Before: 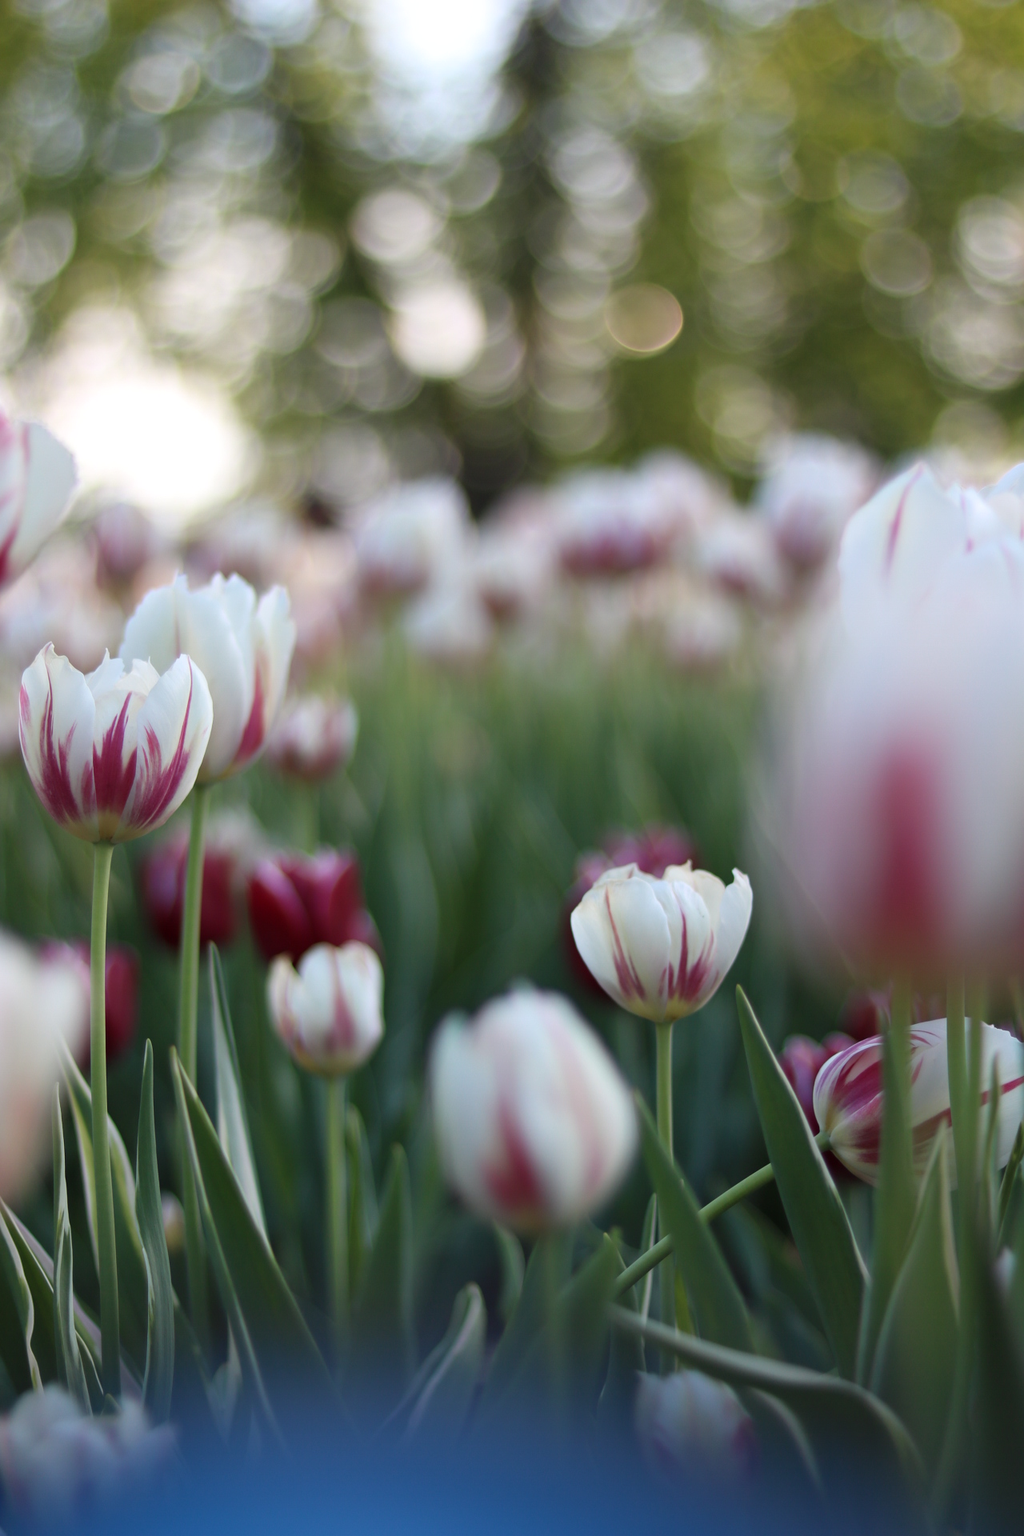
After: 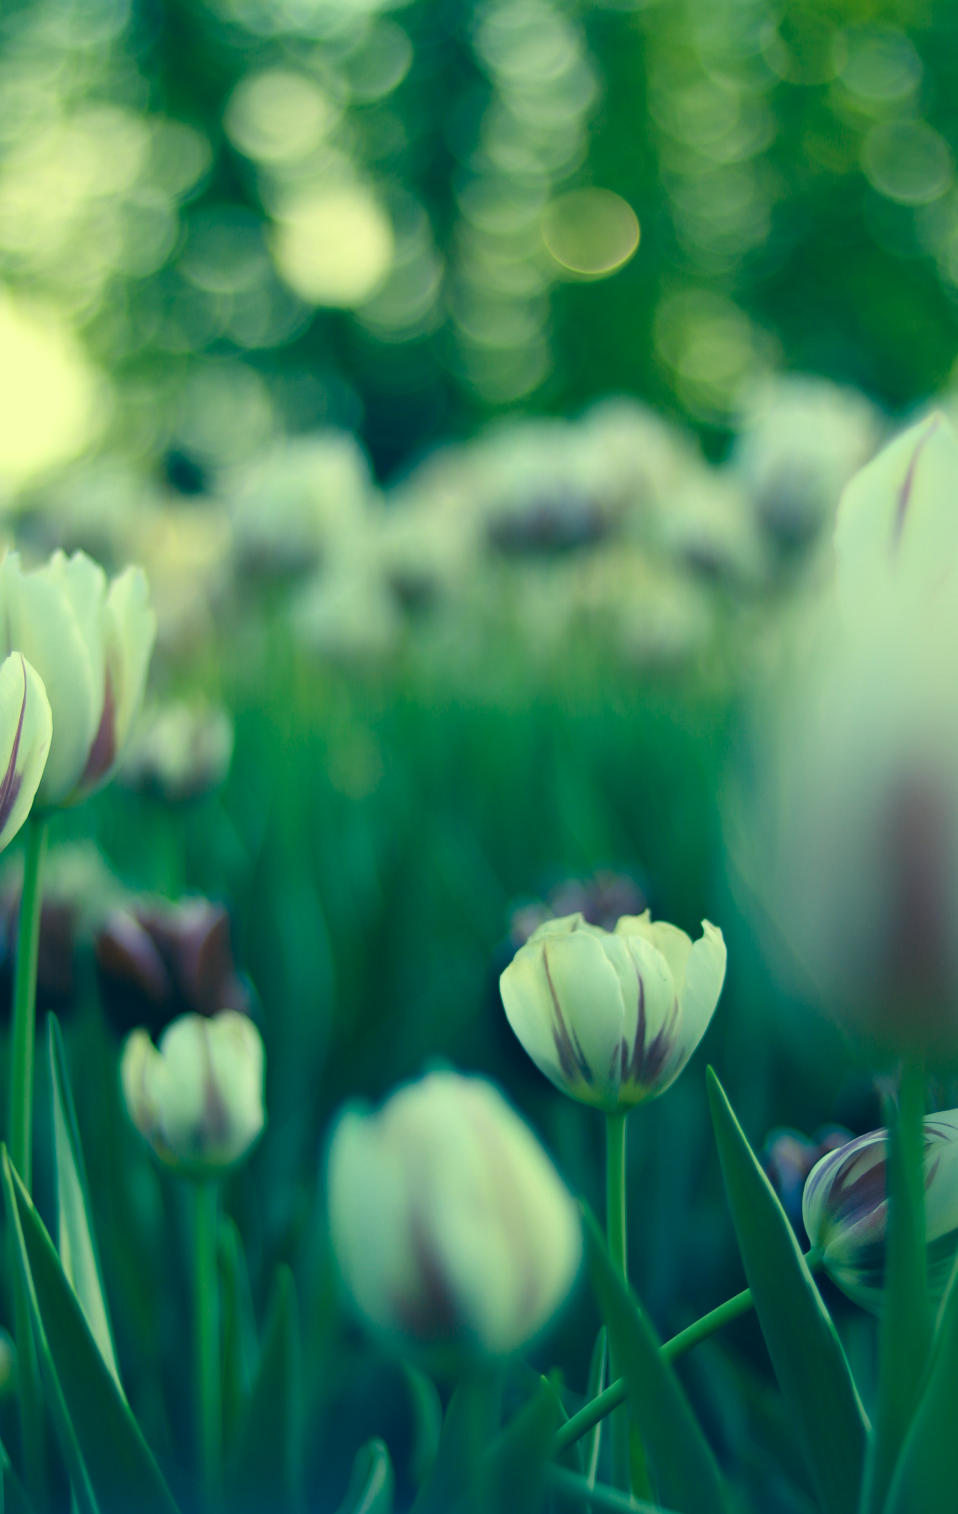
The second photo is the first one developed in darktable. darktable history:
crop: left 16.768%, top 8.653%, right 8.362%, bottom 12.485%
color correction: highlights a* -15.58, highlights b* 40, shadows a* -40, shadows b* -26.18
